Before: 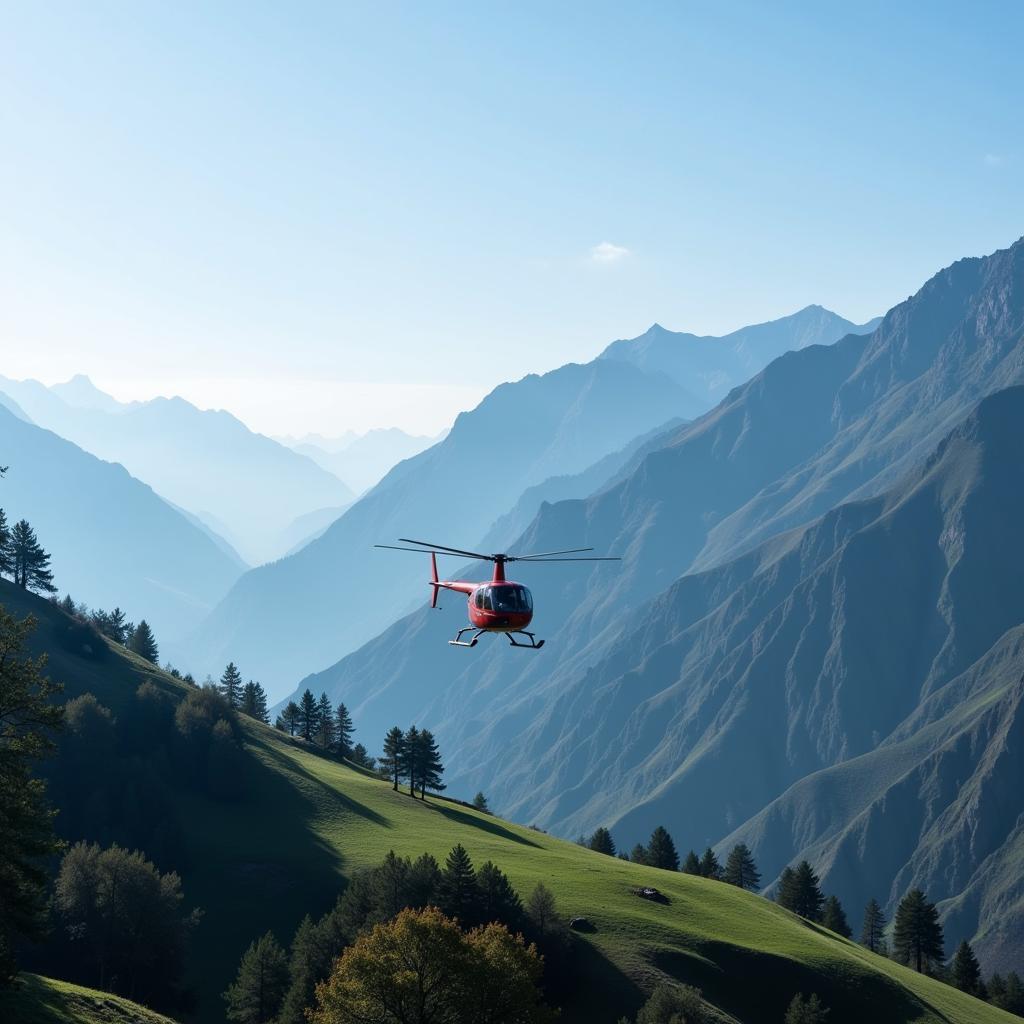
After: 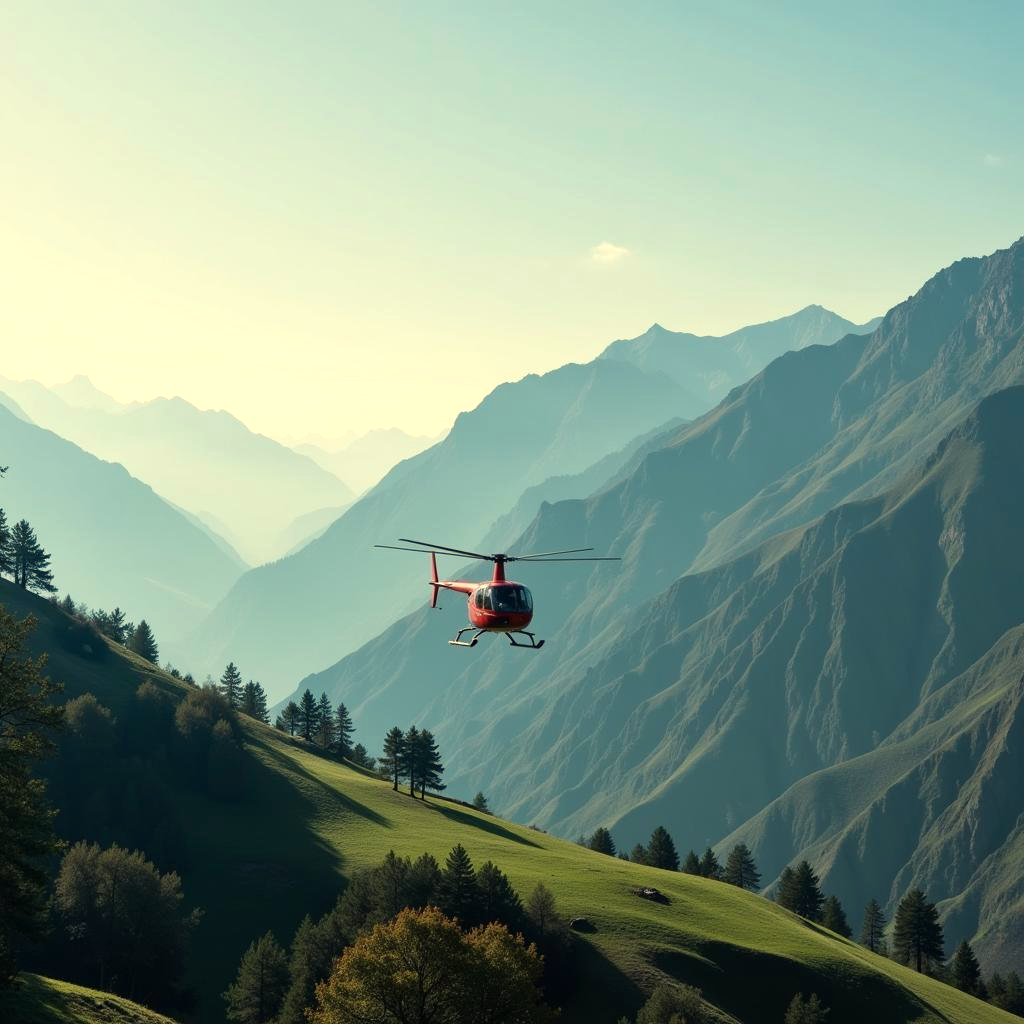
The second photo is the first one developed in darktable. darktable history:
white balance: red 1.08, blue 0.791
exposure: exposure 0.15 EV, compensate highlight preservation false
